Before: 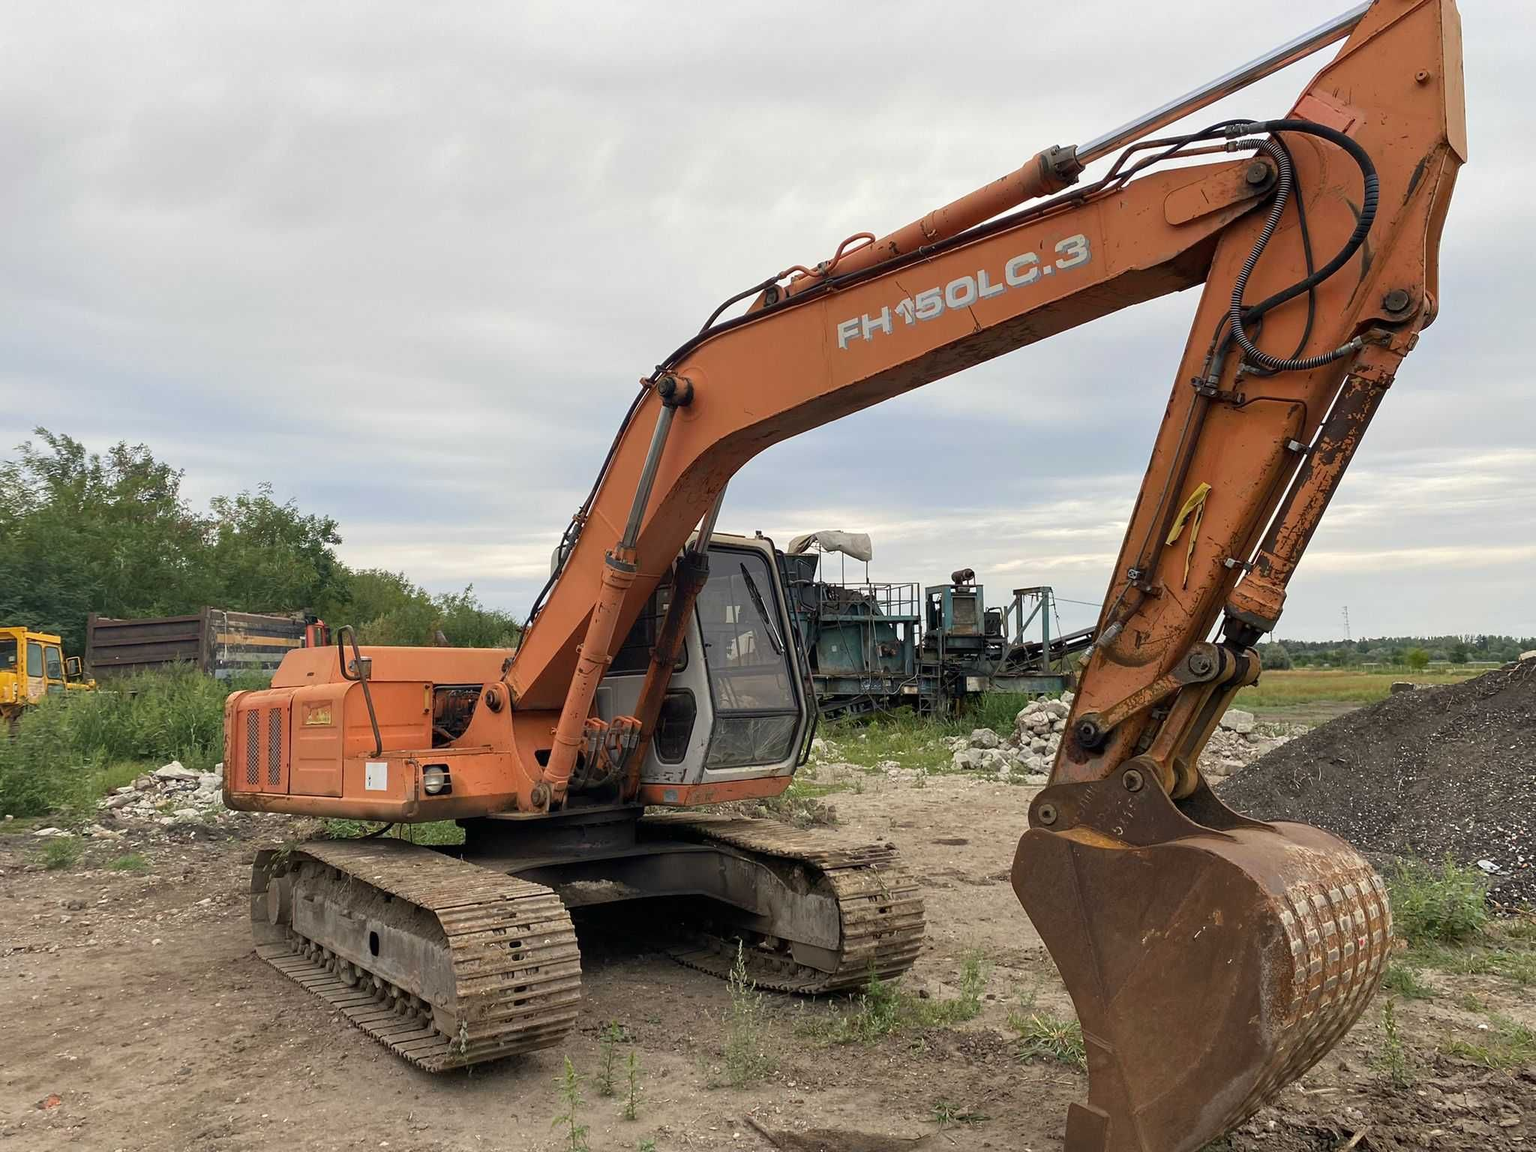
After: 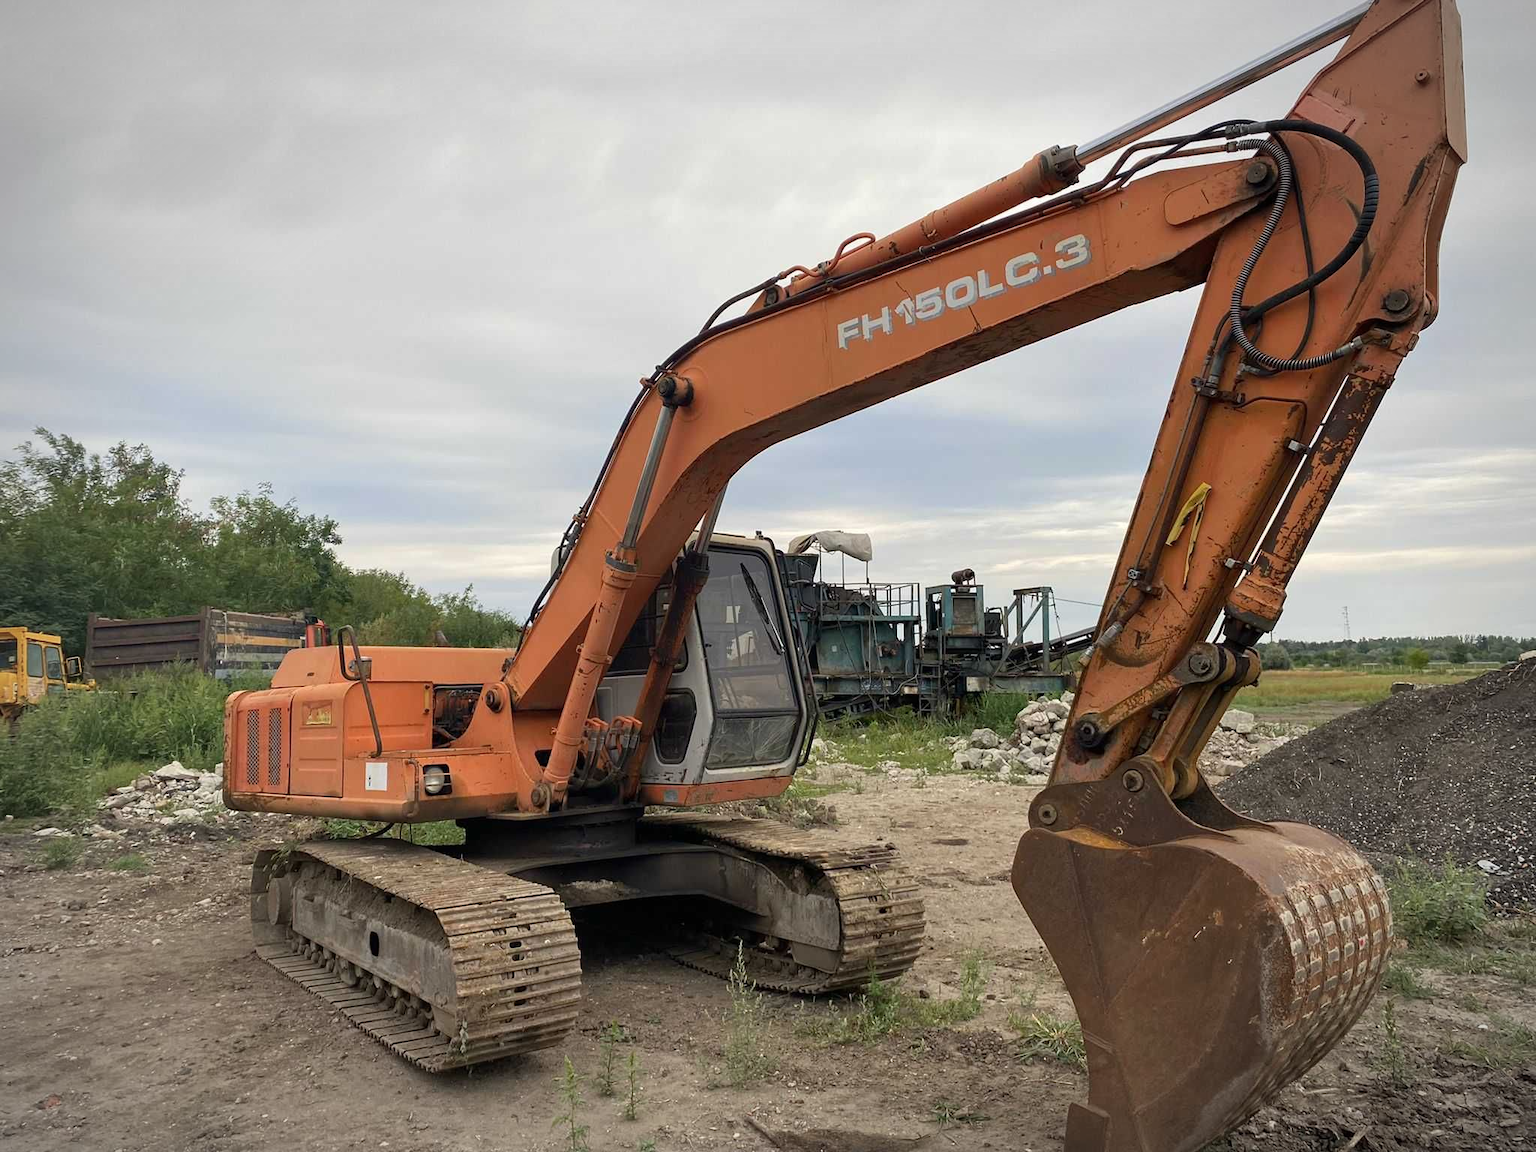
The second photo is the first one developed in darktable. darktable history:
vignetting: fall-off start 80.68%, fall-off radius 61.62%, automatic ratio true, width/height ratio 1.41
